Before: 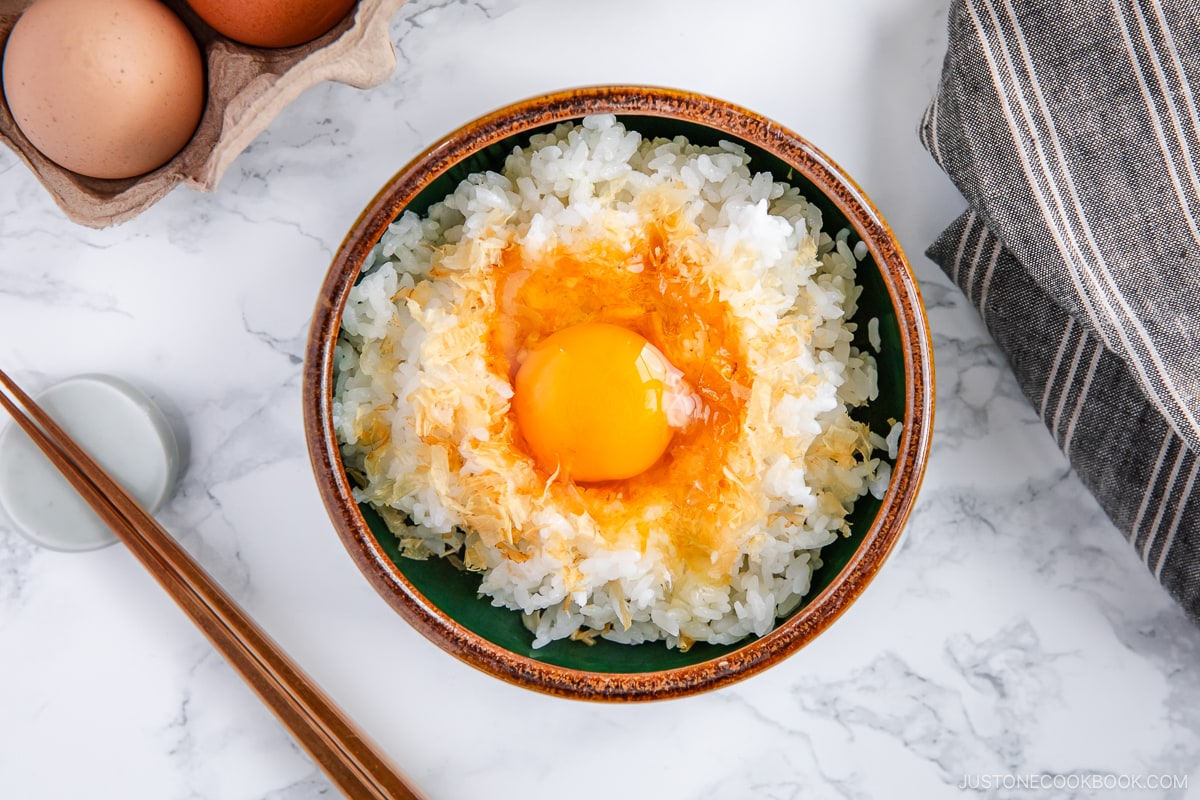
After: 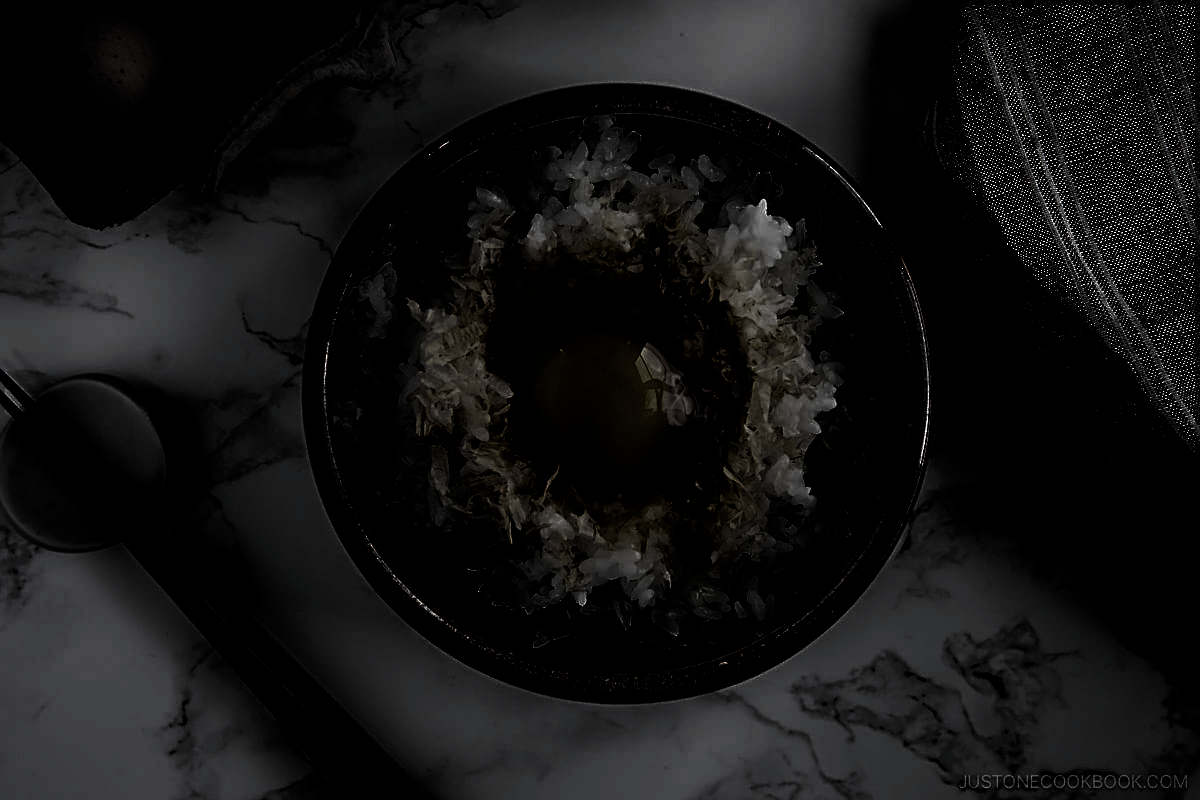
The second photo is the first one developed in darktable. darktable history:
sharpen: on, module defaults
tone curve: curves: ch0 [(0, 0) (0.087, 0.054) (0.281, 0.245) (0.506, 0.526) (0.8, 0.824) (0.994, 0.955)]; ch1 [(0, 0) (0.27, 0.195) (0.406, 0.435) (0.452, 0.474) (0.495, 0.5) (0.514, 0.508) (0.563, 0.584) (0.654, 0.689) (1, 1)]; ch2 [(0, 0) (0.269, 0.299) (0.459, 0.441) (0.498, 0.499) (0.523, 0.52) (0.551, 0.549) (0.633, 0.625) (0.659, 0.681) (0.718, 0.764) (1, 1)], color space Lab, independent channels, preserve colors none
vignetting: fall-off start 91.26%, center (-0.148, 0.018)
levels: levels [0.721, 0.937, 0.997]
